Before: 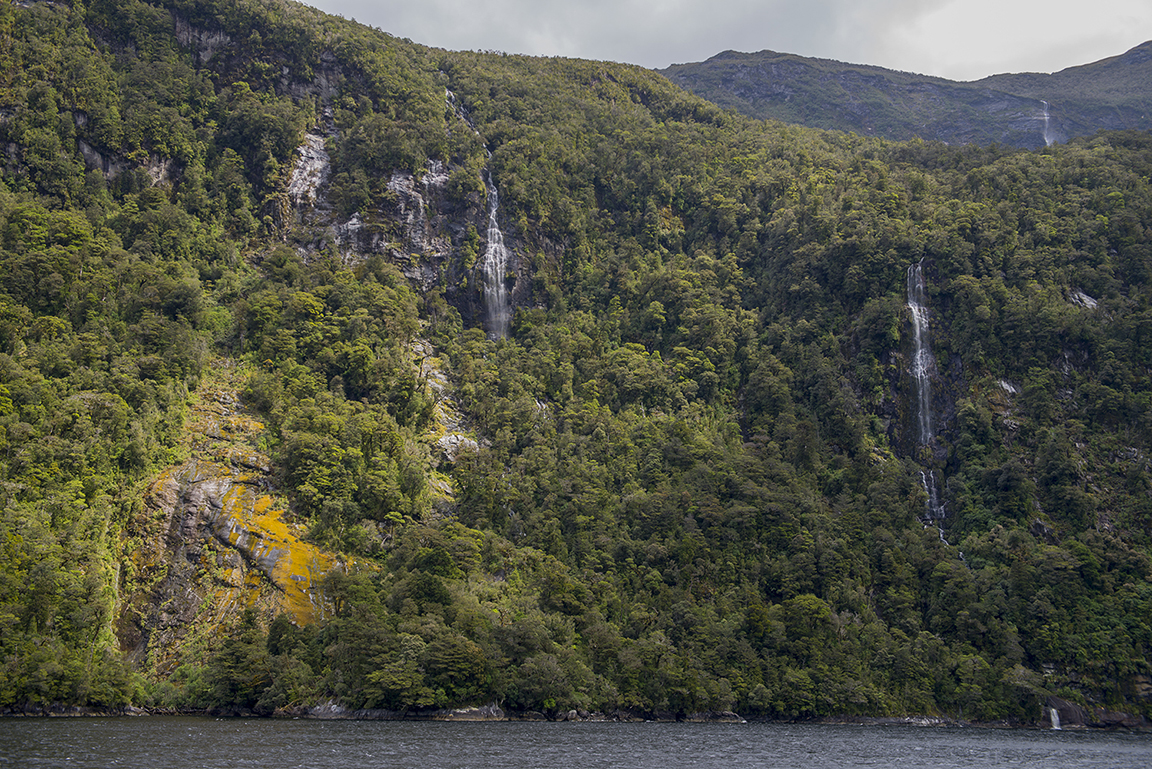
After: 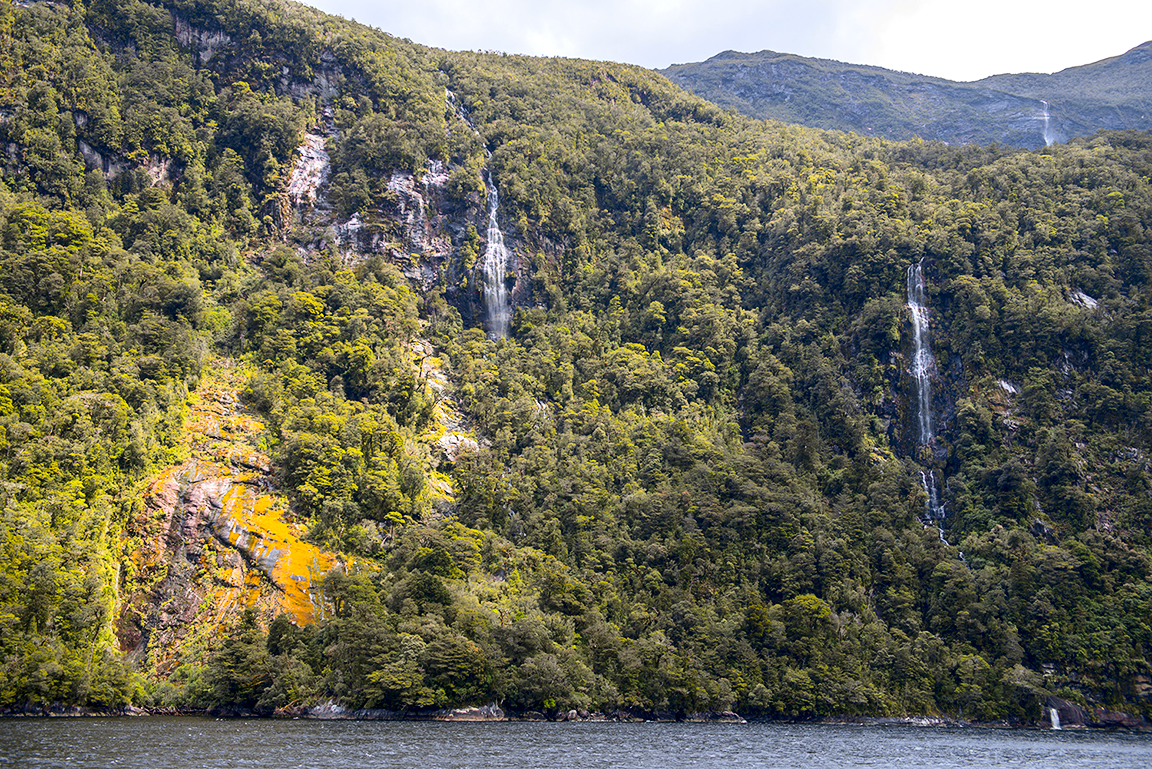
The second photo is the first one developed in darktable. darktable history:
exposure: black level correction 0, exposure 0.9 EV, compensate highlight preservation false
tone curve: curves: ch0 [(0, 0) (0.087, 0.054) (0.281, 0.245) (0.506, 0.526) (0.8, 0.824) (0.994, 0.955)]; ch1 [(0, 0) (0.27, 0.195) (0.406, 0.435) (0.452, 0.474) (0.495, 0.5) (0.514, 0.508) (0.537, 0.556) (0.654, 0.689) (1, 1)]; ch2 [(0, 0) (0.269, 0.299) (0.459, 0.441) (0.498, 0.499) (0.523, 0.52) (0.551, 0.549) (0.633, 0.625) (0.659, 0.681) (0.718, 0.764) (1, 1)], color space Lab, independent channels, preserve colors none
